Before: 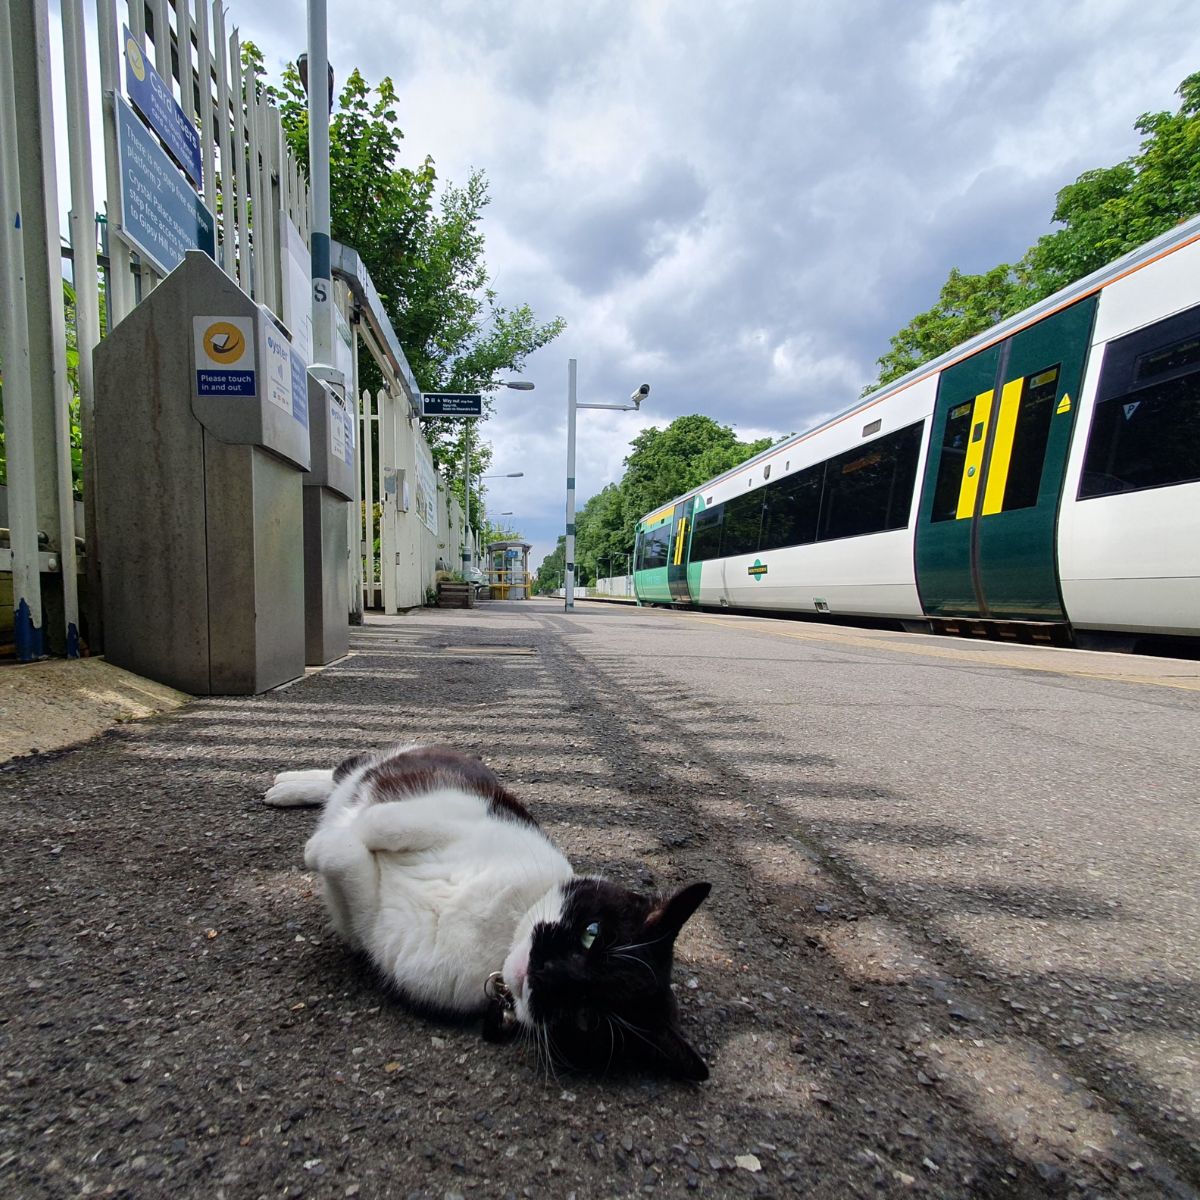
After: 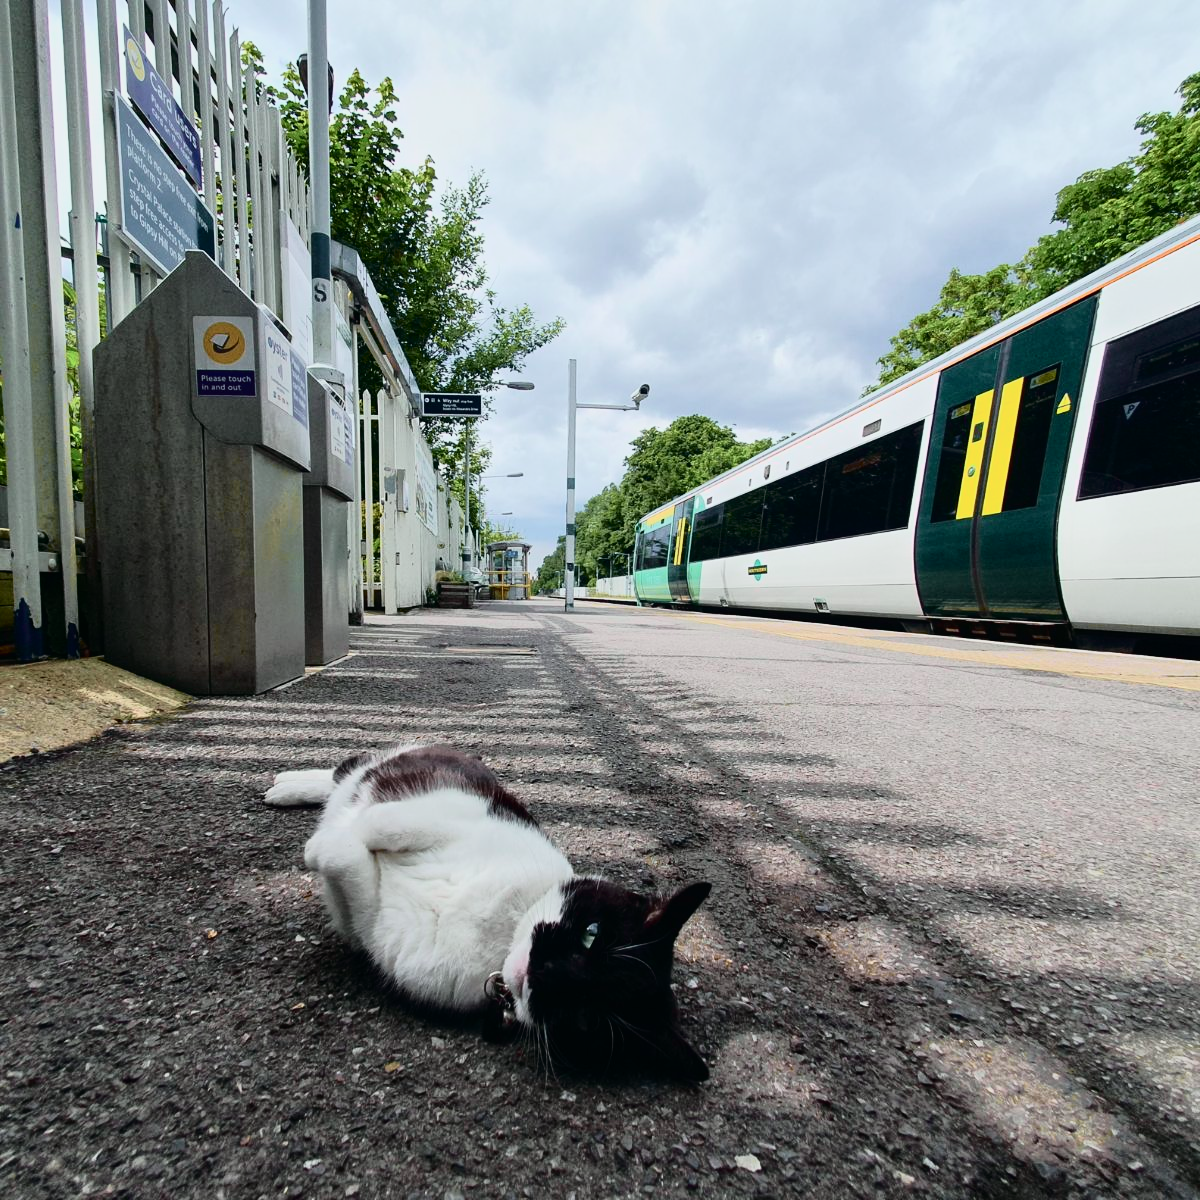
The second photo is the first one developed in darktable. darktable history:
tone curve: curves: ch0 [(0, 0.008) (0.081, 0.044) (0.177, 0.123) (0.283, 0.253) (0.416, 0.449) (0.495, 0.524) (0.661, 0.756) (0.796, 0.859) (1, 0.951)]; ch1 [(0, 0) (0.161, 0.092) (0.35, 0.33) (0.392, 0.392) (0.427, 0.426) (0.479, 0.472) (0.505, 0.5) (0.521, 0.524) (0.567, 0.556) (0.583, 0.588) (0.625, 0.627) (0.678, 0.733) (1, 1)]; ch2 [(0, 0) (0.346, 0.362) (0.404, 0.427) (0.502, 0.499) (0.531, 0.523) (0.544, 0.561) (0.58, 0.59) (0.629, 0.642) (0.717, 0.678) (1, 1)], color space Lab, independent channels, preserve colors none
